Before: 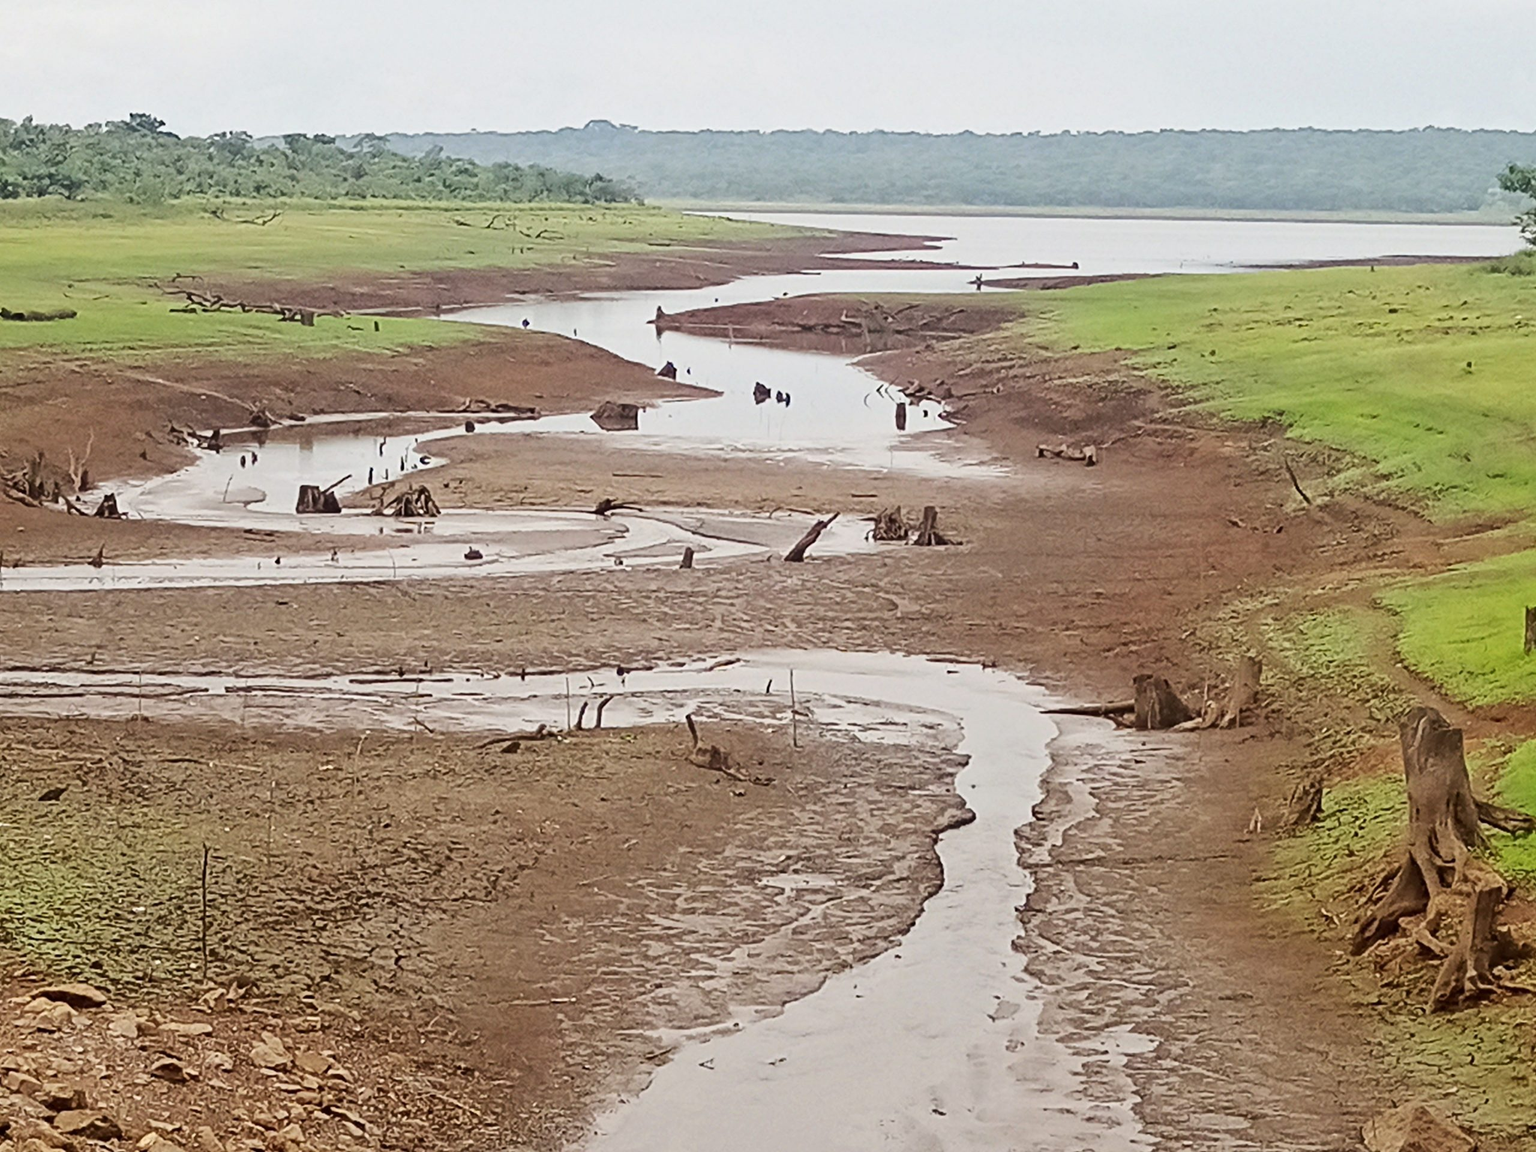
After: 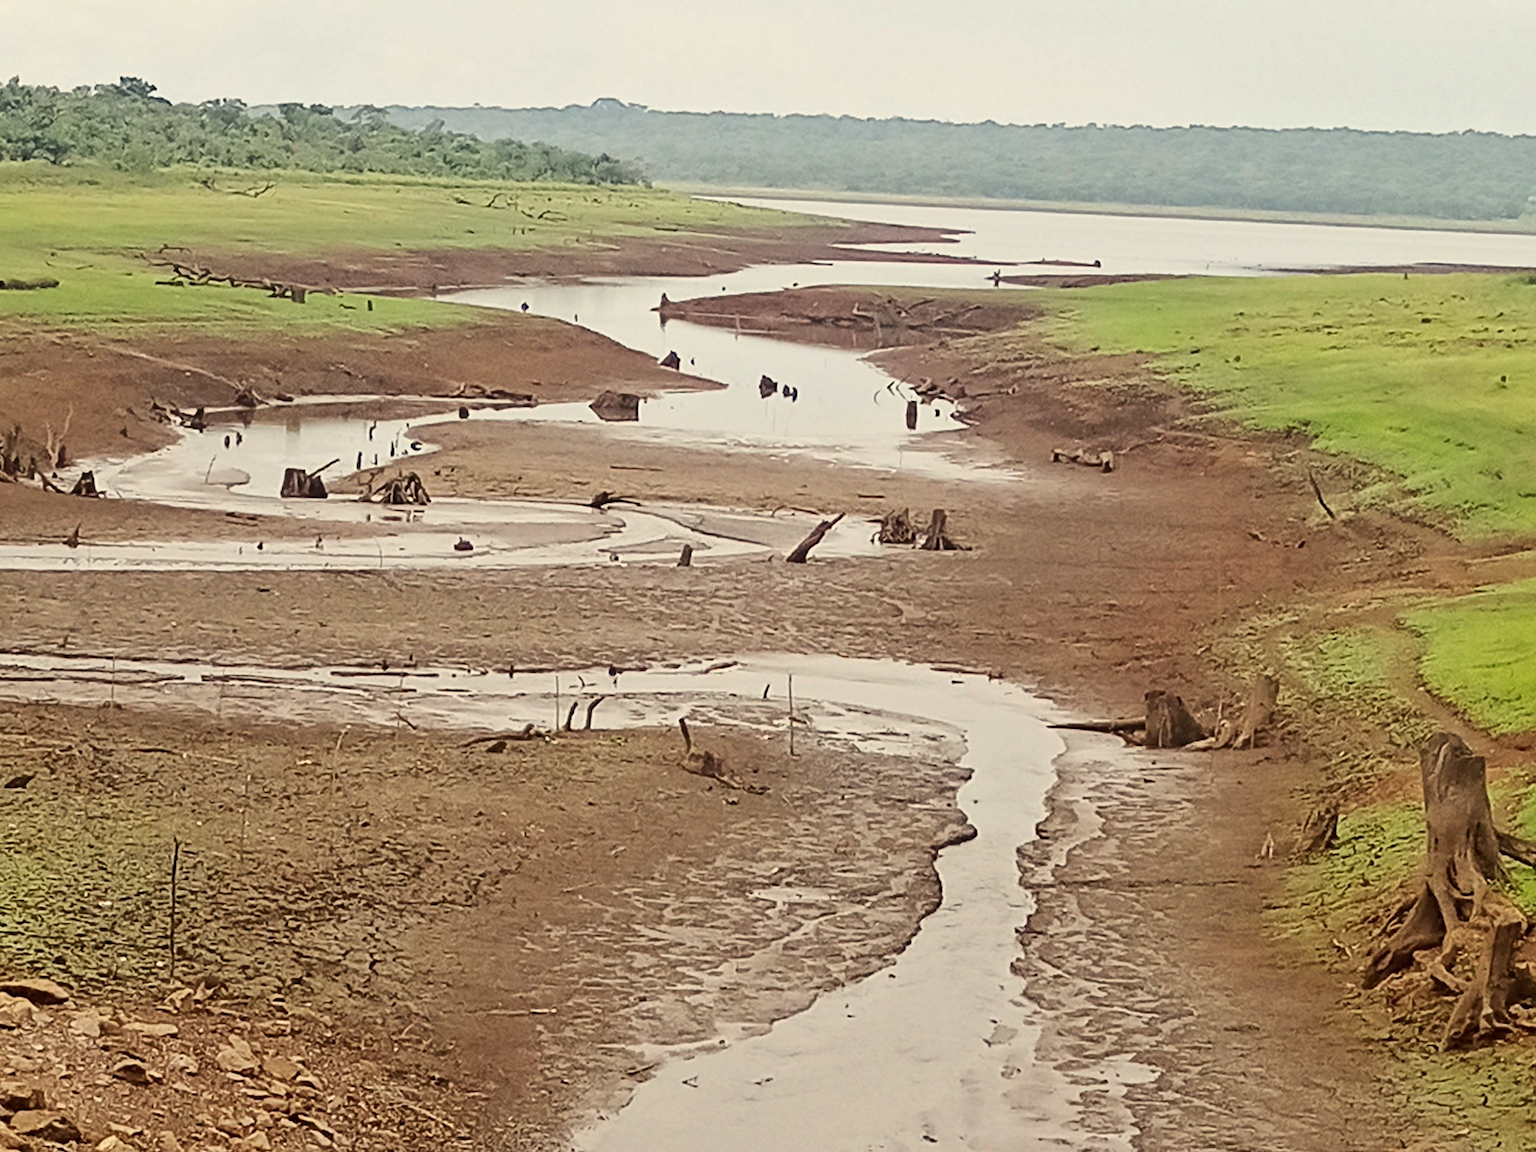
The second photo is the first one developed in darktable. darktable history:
white balance: red 1.029, blue 0.92
crop and rotate: angle -1.69°
